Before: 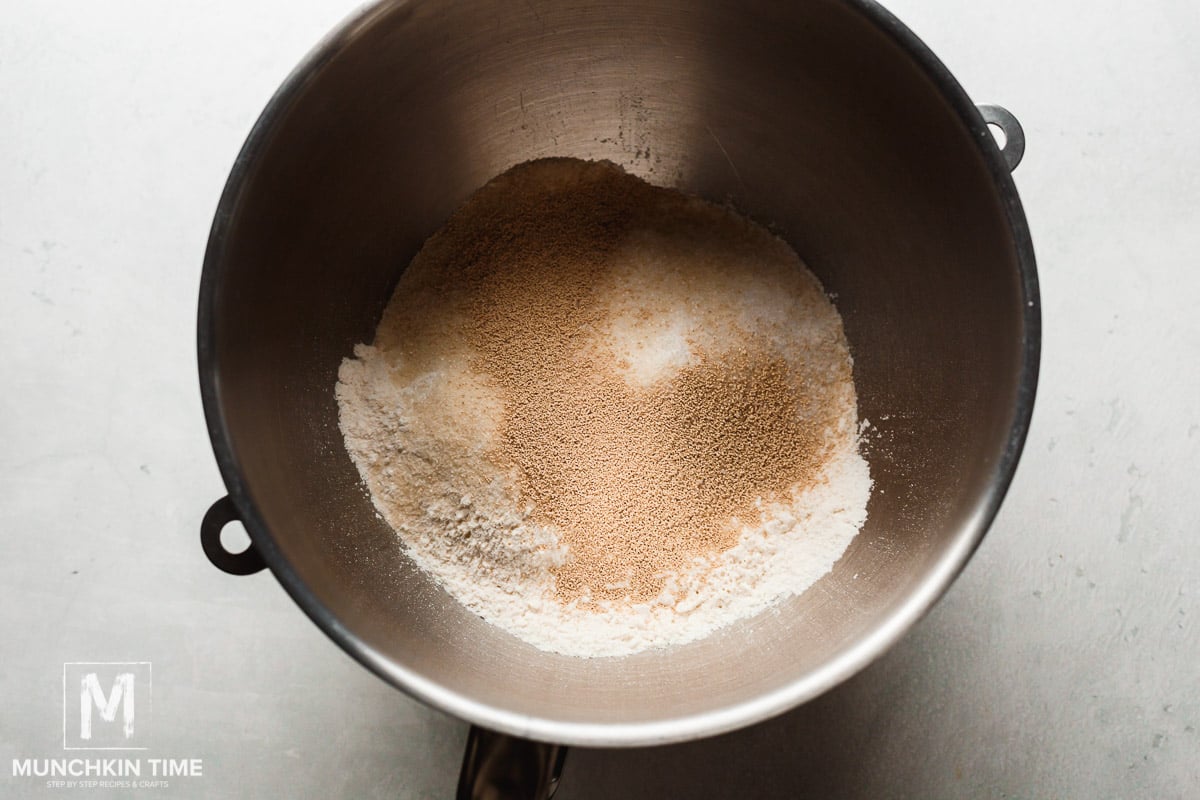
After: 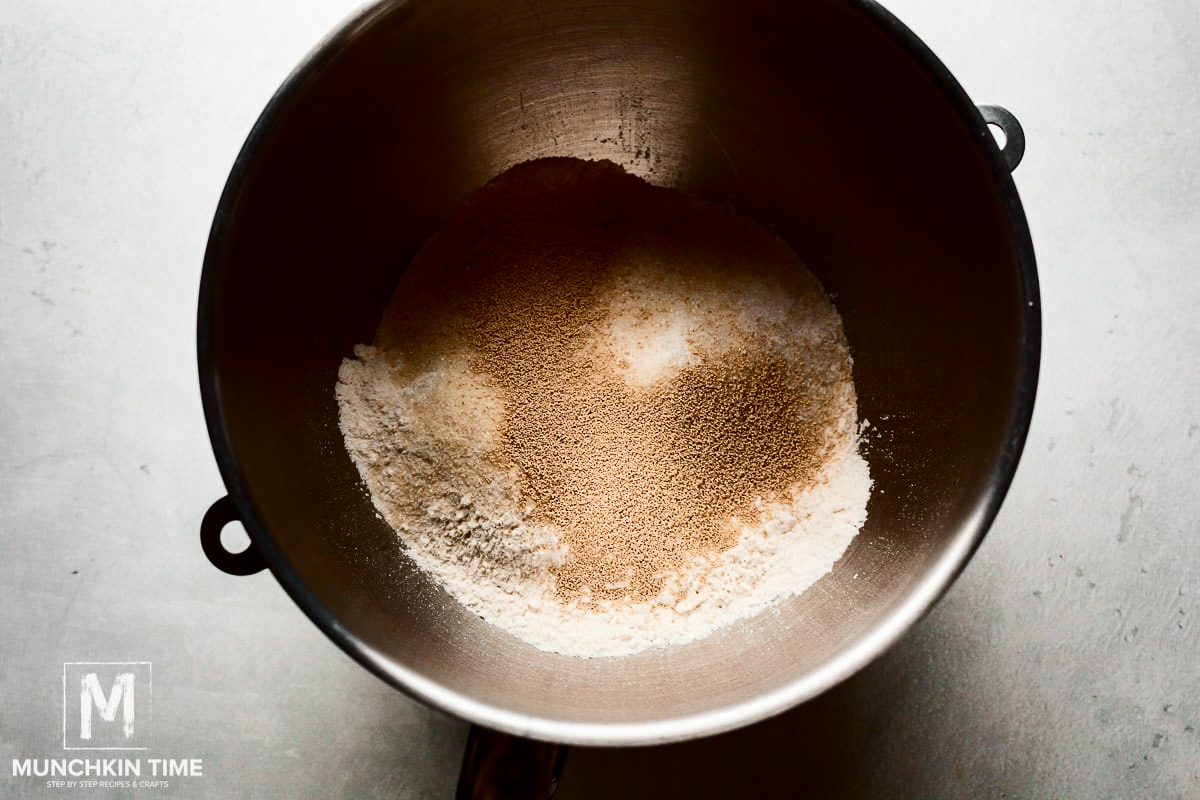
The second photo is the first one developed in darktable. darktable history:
shadows and highlights: radius 119.3, shadows 41.55, highlights -62.37, soften with gaussian
contrast brightness saturation: contrast 0.235, brightness -0.243, saturation 0.143
tone equalizer: on, module defaults
